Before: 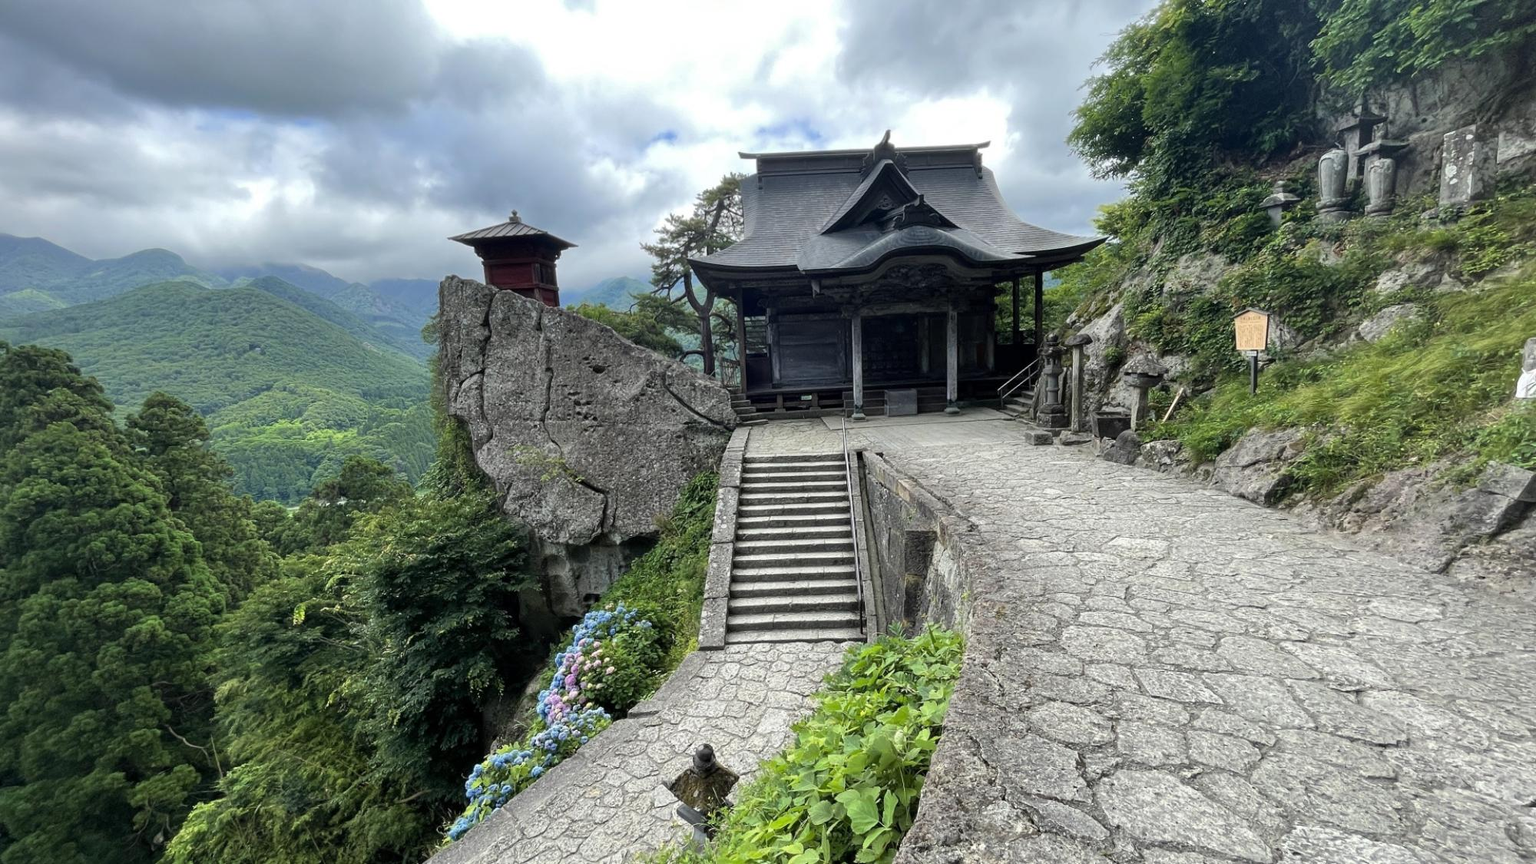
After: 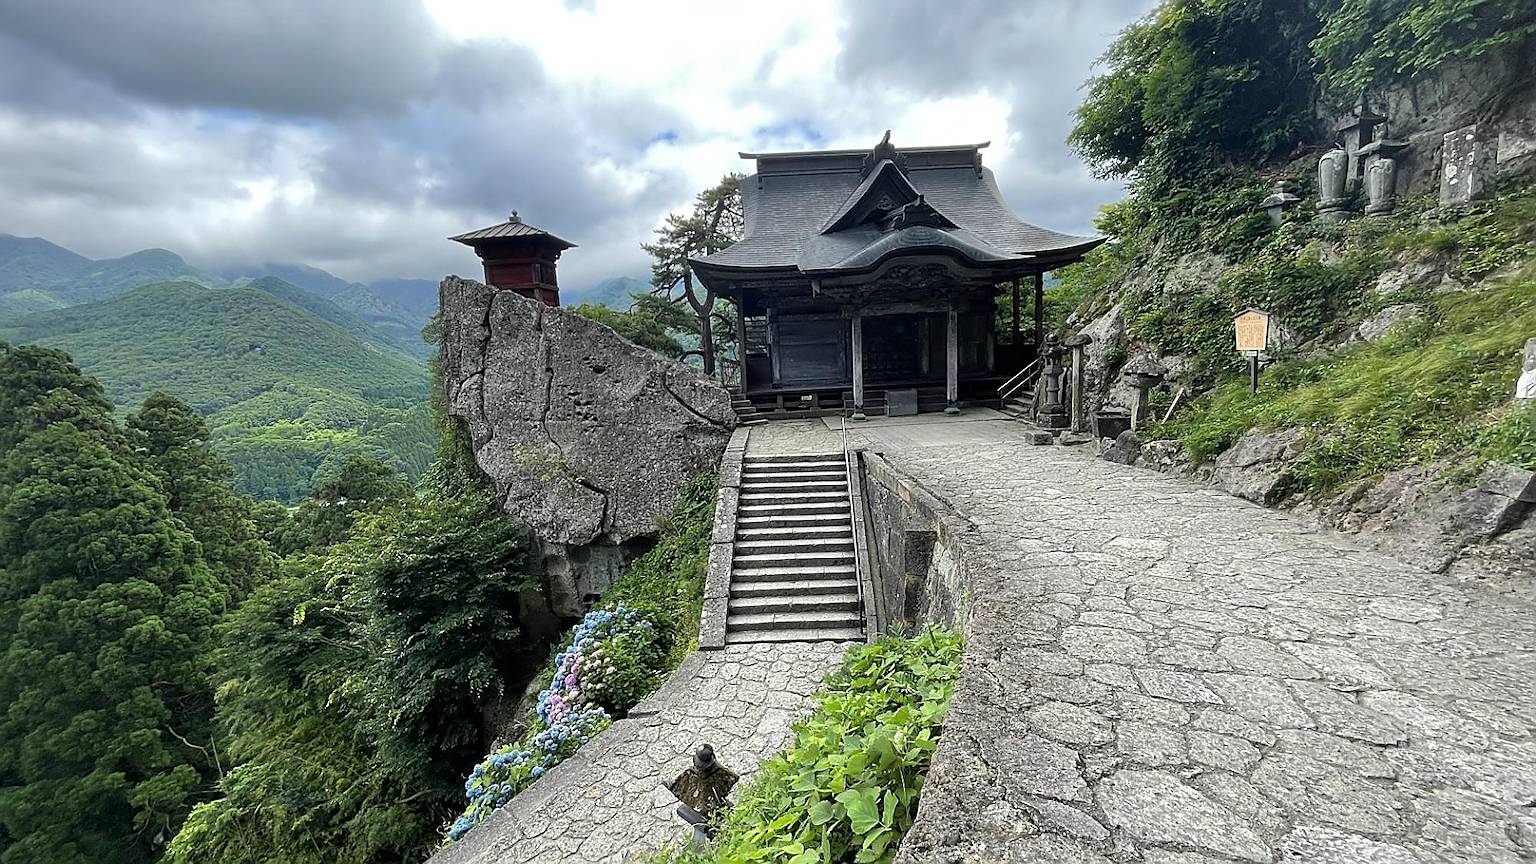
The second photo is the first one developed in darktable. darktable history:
sharpen: radius 1.372, amount 1.26, threshold 0.833
